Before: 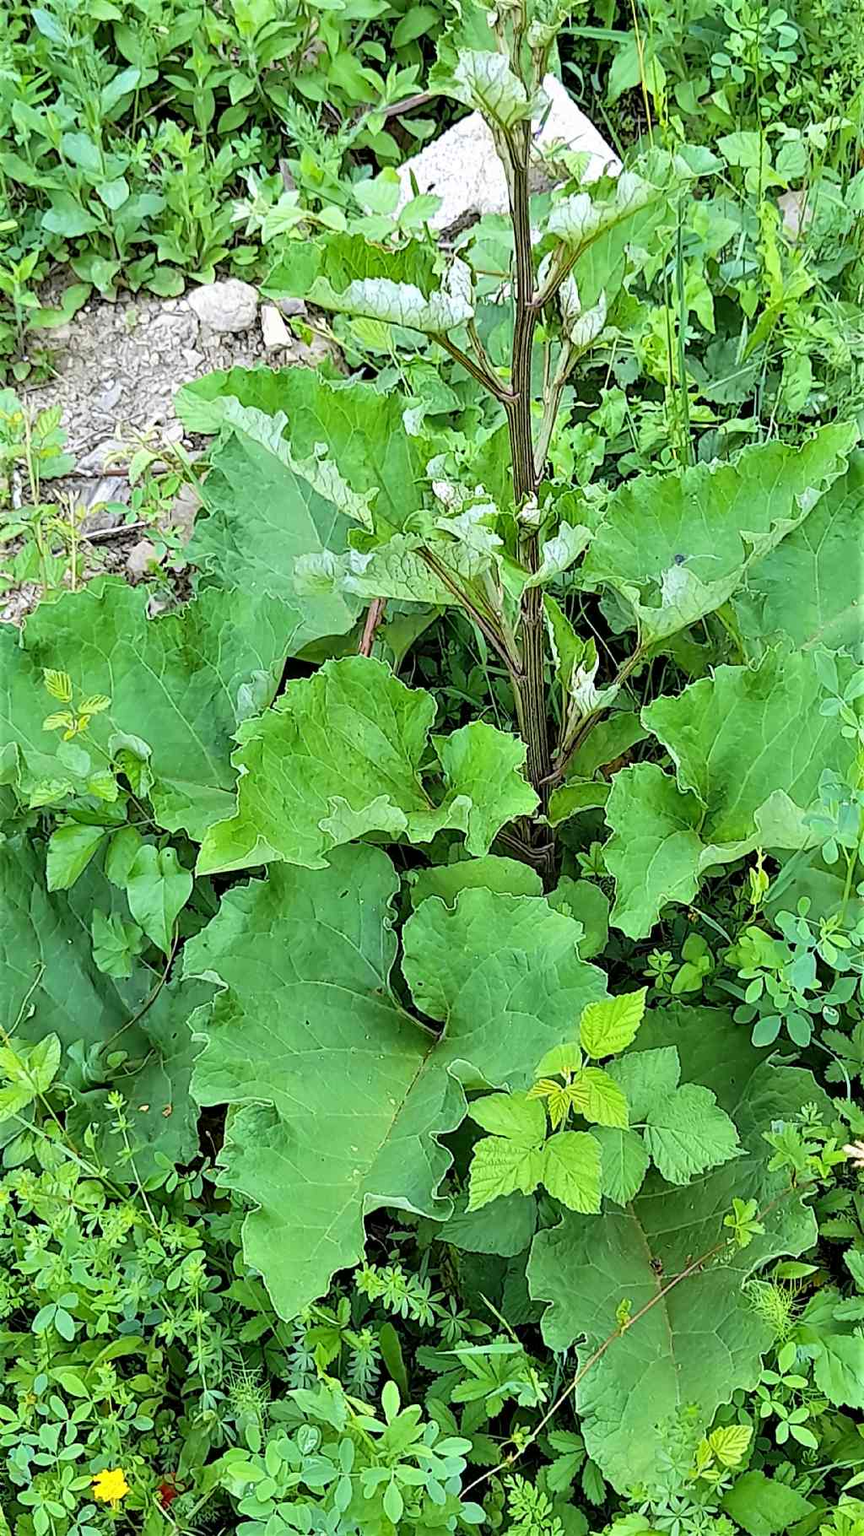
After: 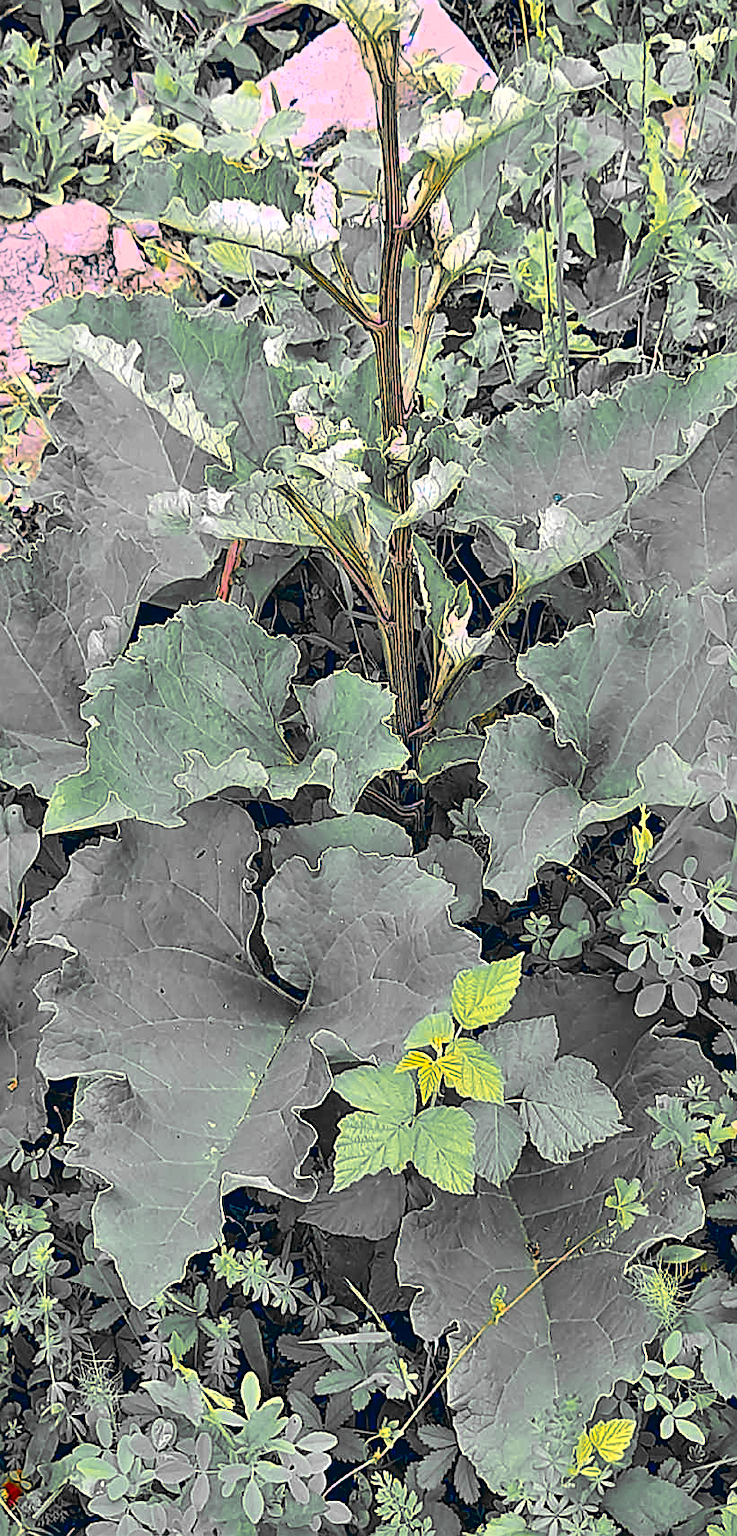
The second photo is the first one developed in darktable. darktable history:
crop and rotate: left 18.016%, top 5.959%, right 1.759%
sharpen: on, module defaults
exposure: exposure 0.3 EV, compensate highlight preservation false
color zones: curves: ch0 [(0, 0.363) (0.128, 0.373) (0.25, 0.5) (0.402, 0.407) (0.521, 0.525) (0.63, 0.559) (0.729, 0.662) (0.867, 0.471)]; ch1 [(0, 0.515) (0.136, 0.618) (0.25, 0.5) (0.378, 0) (0.516, 0) (0.622, 0.593) (0.737, 0.819) (0.87, 0.593)]; ch2 [(0, 0.529) (0.128, 0.471) (0.282, 0.451) (0.386, 0.662) (0.516, 0.525) (0.633, 0.554) (0.75, 0.62) (0.875, 0.441)]
color correction: highlights a* 16.84, highlights b* 0.205, shadows a* -14.9, shadows b* -13.78, saturation 1.56
